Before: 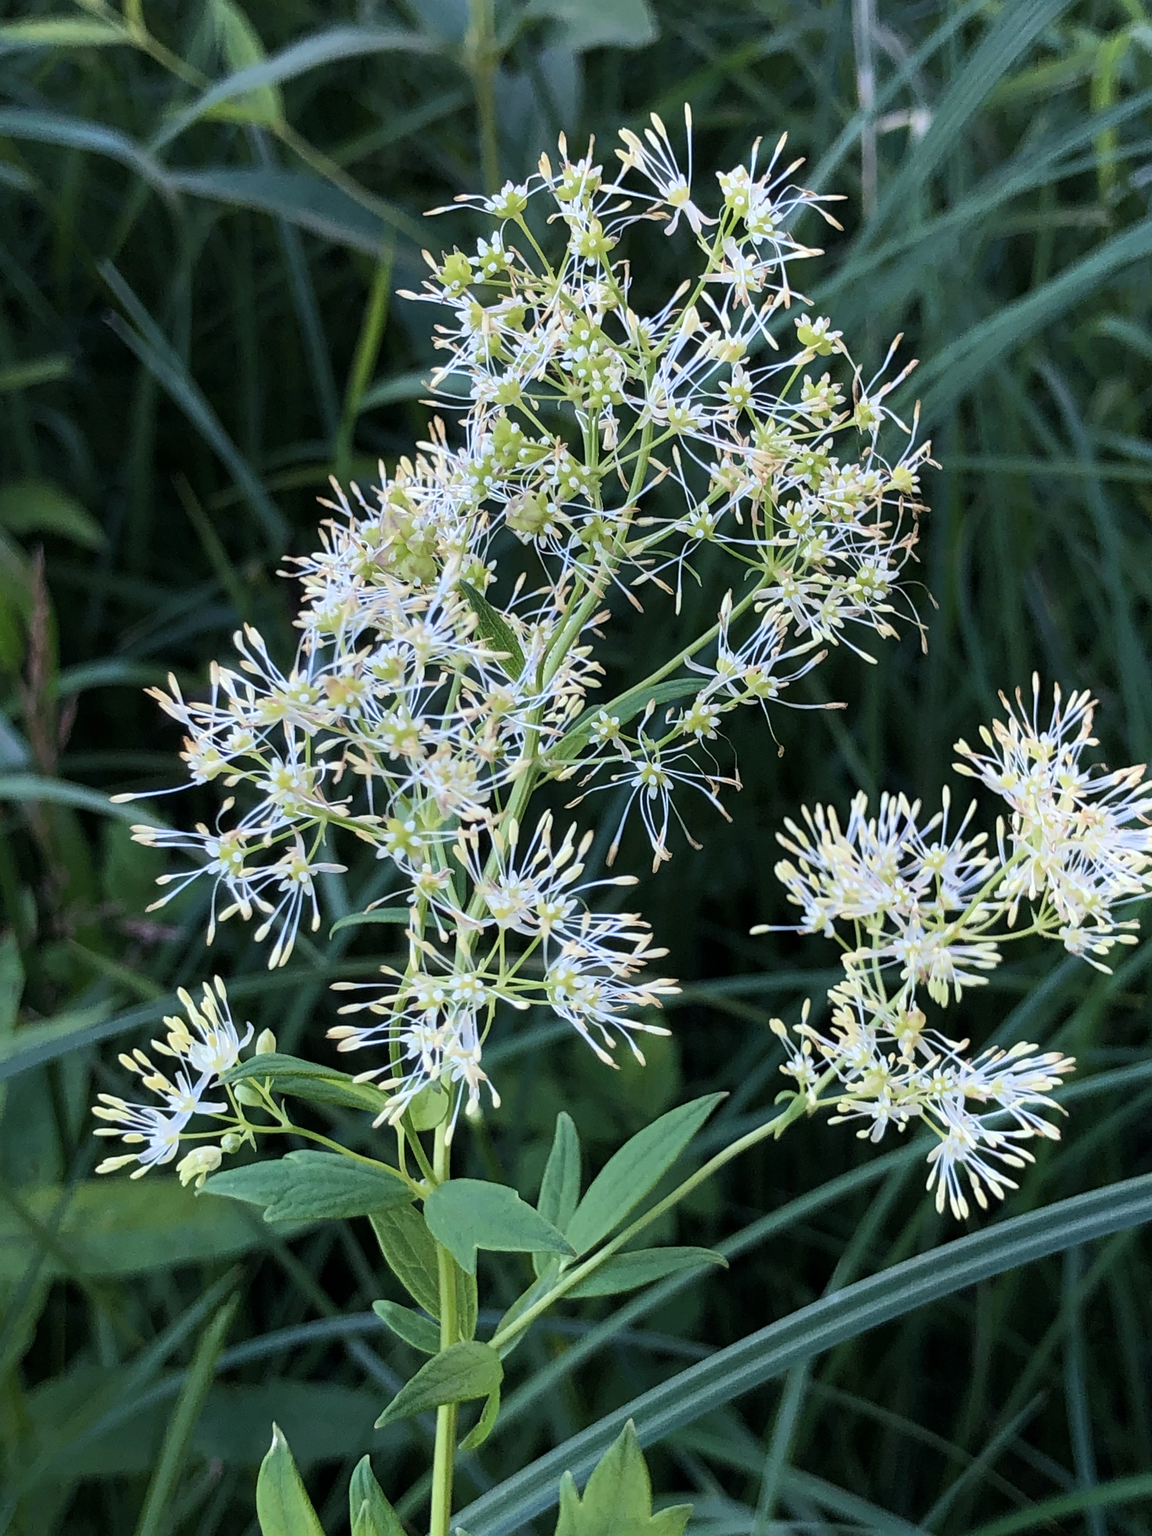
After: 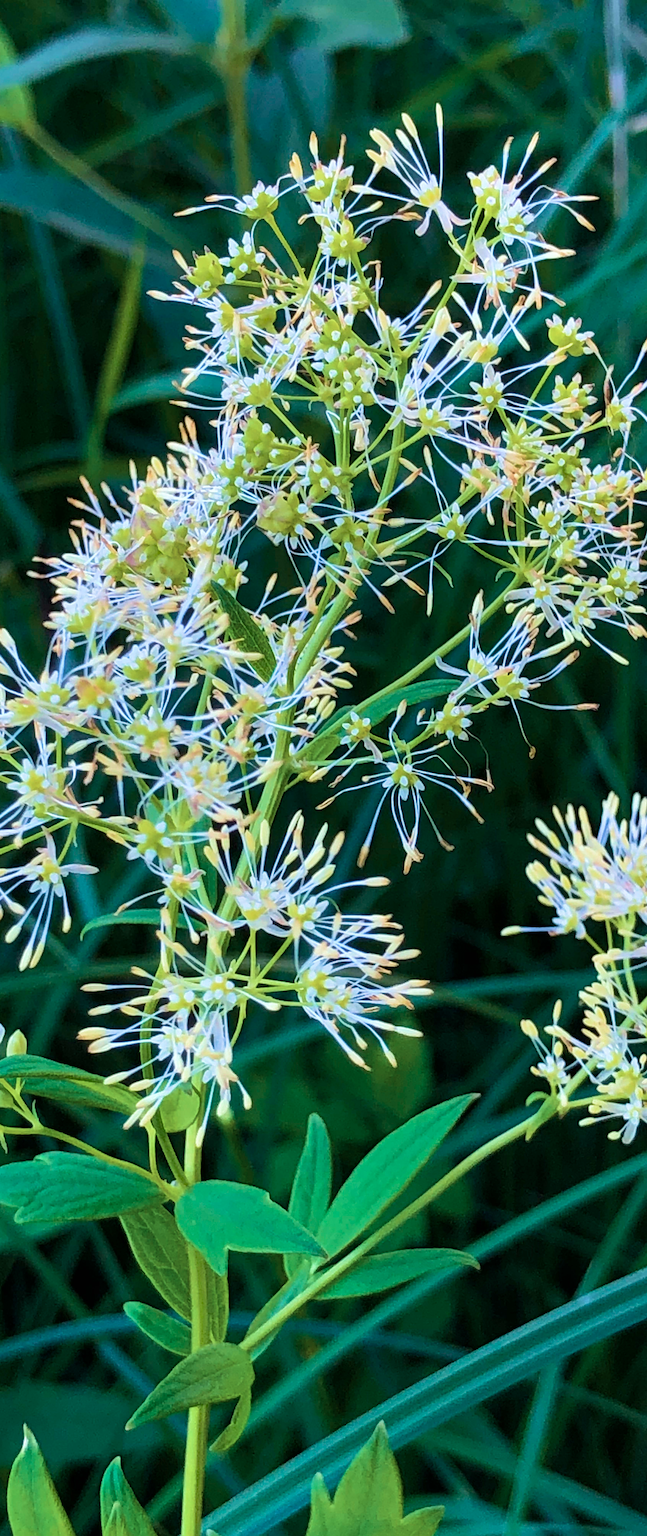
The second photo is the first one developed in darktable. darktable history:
shadows and highlights: radius 125.46, shadows 21.19, highlights -21.19, low approximation 0.01
velvia: strength 75%
crop: left 21.674%, right 22.086%
